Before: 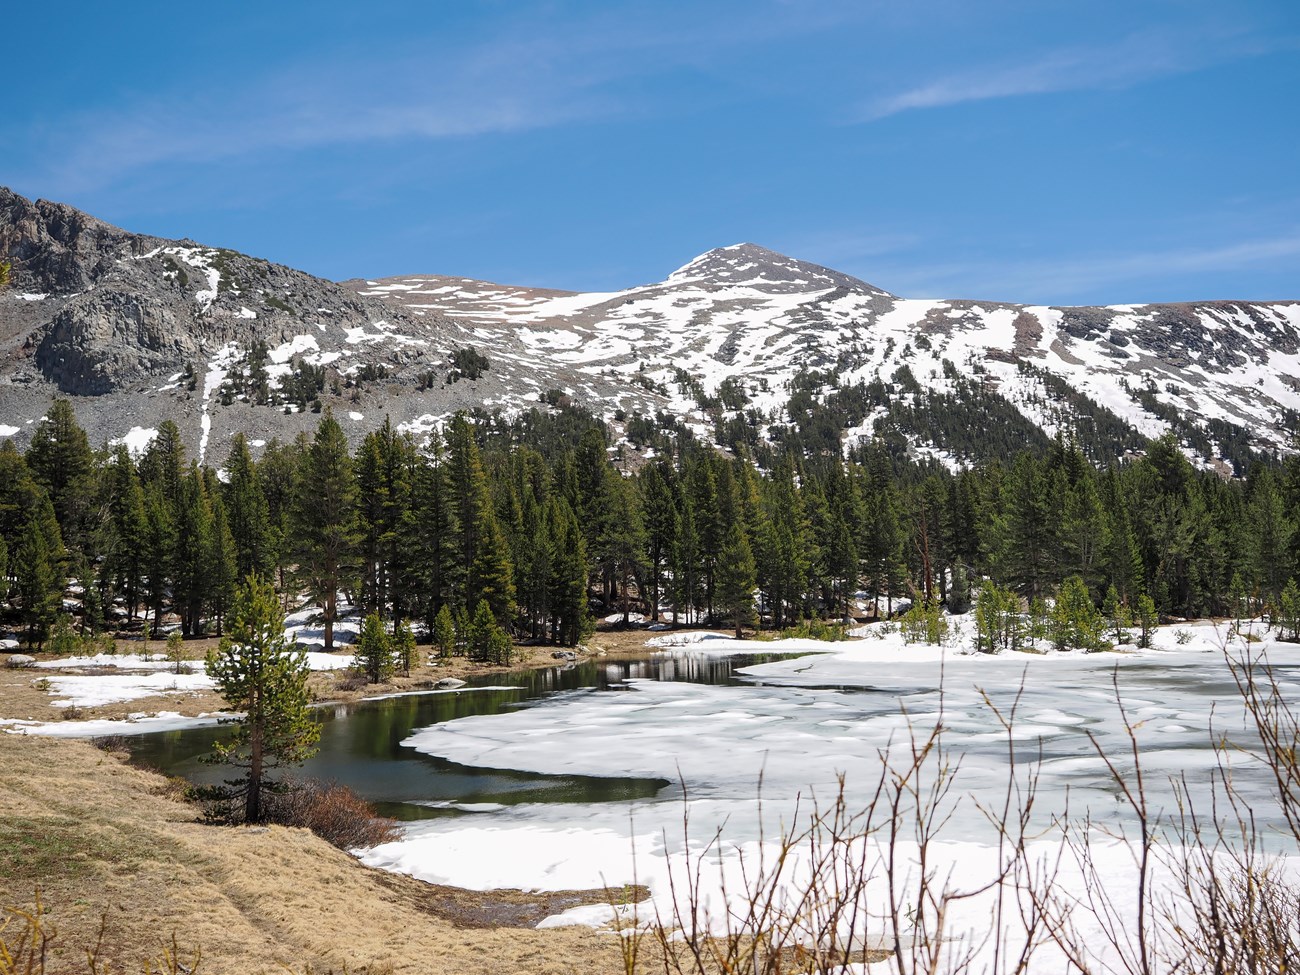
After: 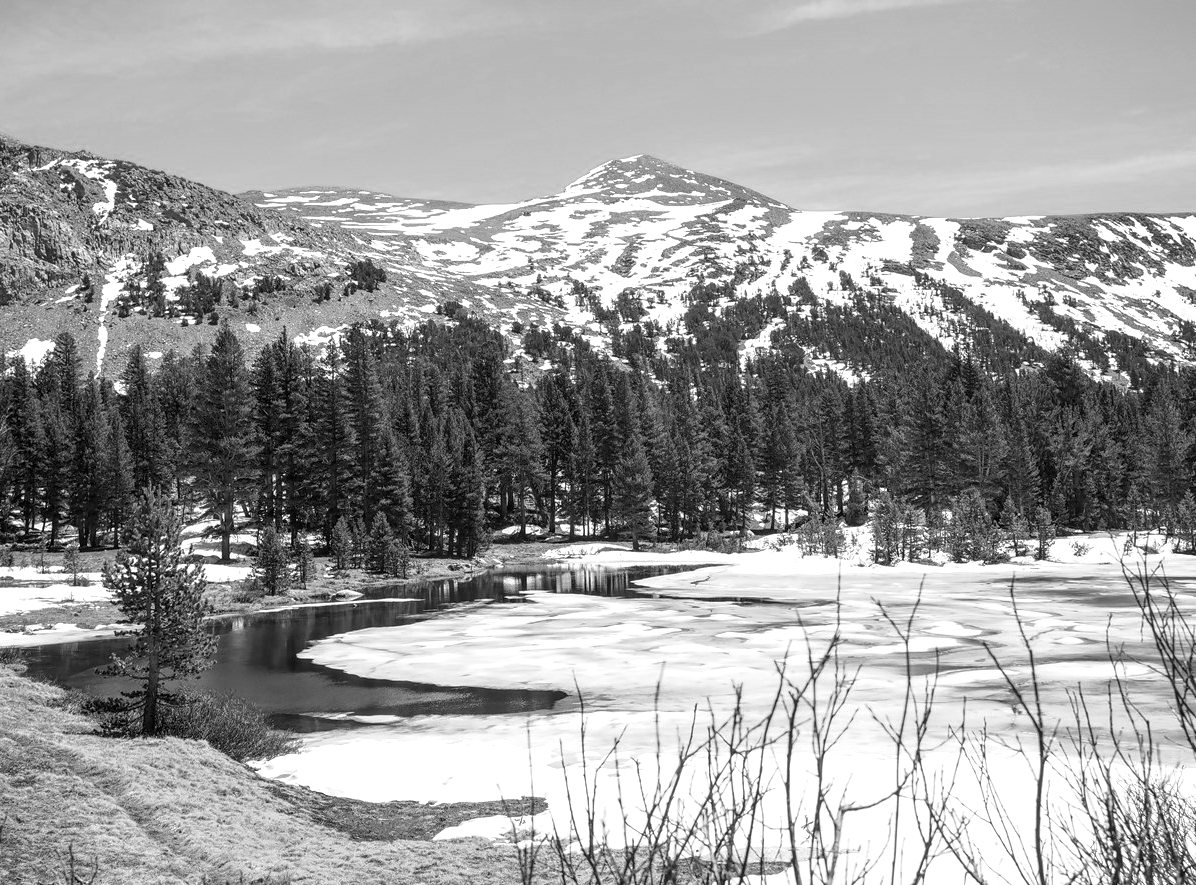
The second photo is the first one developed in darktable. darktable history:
color zones: curves: ch0 [(0, 0.533) (0.126, 0.533) (0.234, 0.533) (0.368, 0.357) (0.5, 0.5) (0.625, 0.5) (0.74, 0.637) (0.875, 0.5)]; ch1 [(0.004, 0.708) (0.129, 0.662) (0.25, 0.5) (0.375, 0.331) (0.496, 0.396) (0.625, 0.649) (0.739, 0.26) (0.875, 0.5) (1, 0.478)]; ch2 [(0, 0.409) (0.132, 0.403) (0.236, 0.558) (0.379, 0.448) (0.5, 0.5) (0.625, 0.5) (0.691, 0.39) (0.875, 0.5)]
exposure: black level correction 0, exposure 0.5 EV, compensate highlight preservation false
crop and rotate: left 7.977%, top 9.217%
local contrast: on, module defaults
color calibration: output gray [0.22, 0.42, 0.37, 0], illuminant same as pipeline (D50), adaptation XYZ, x 0.347, y 0.358, temperature 5005.17 K
